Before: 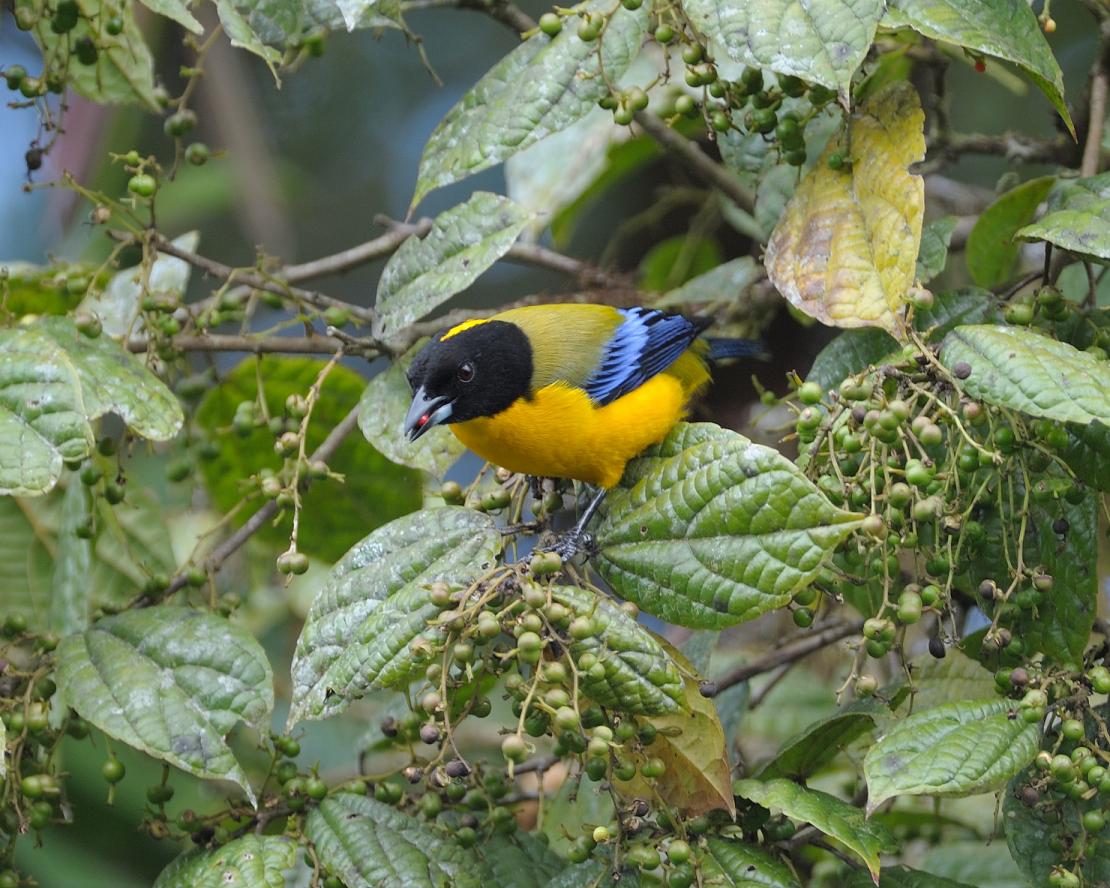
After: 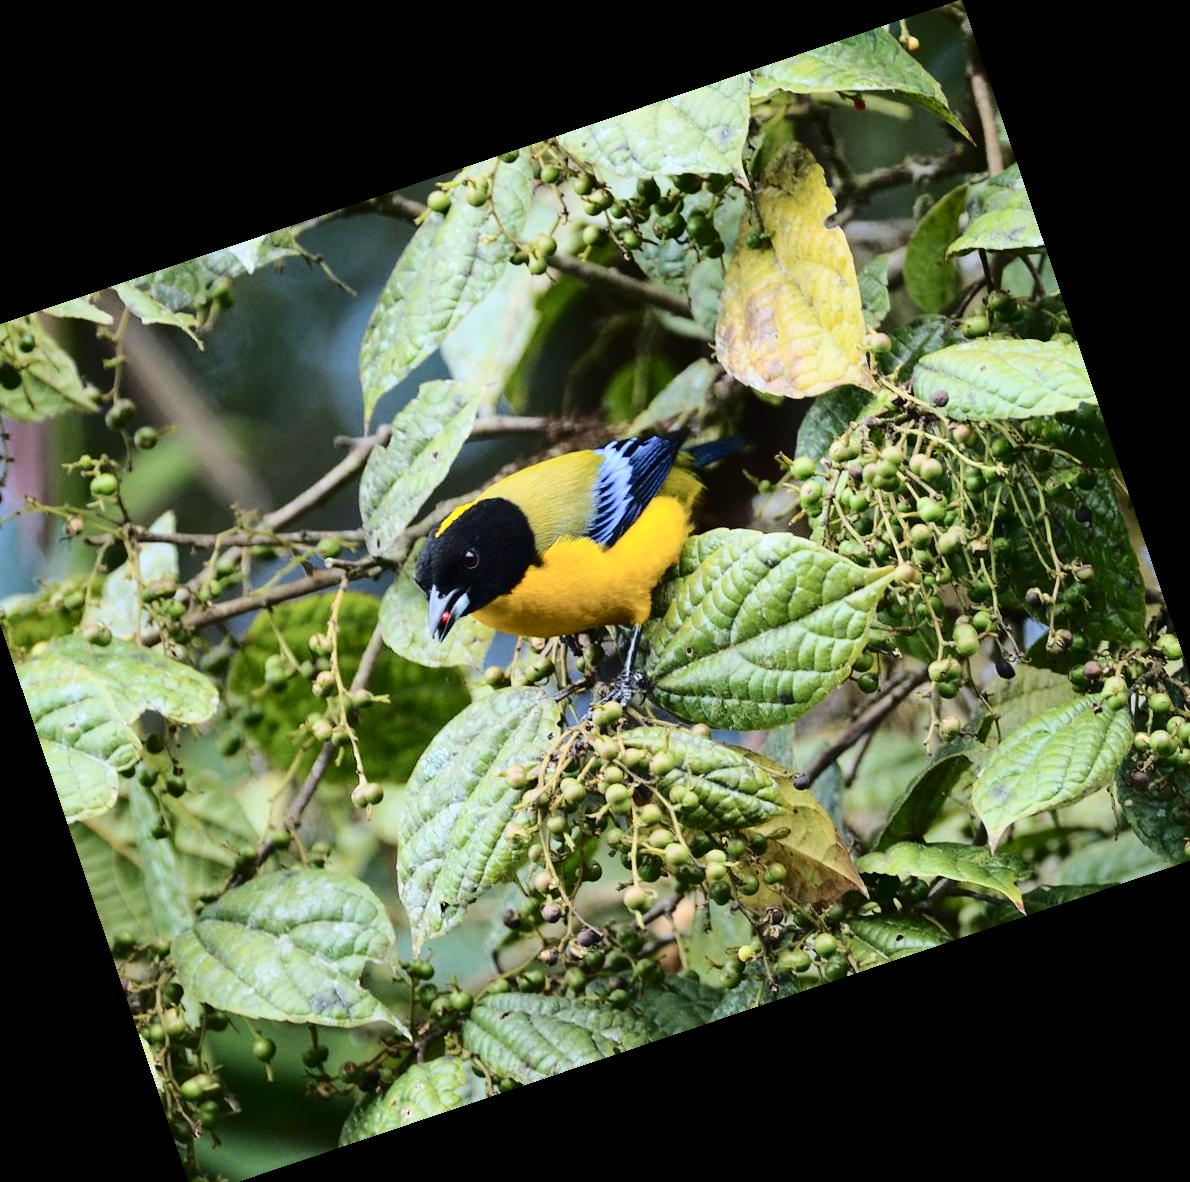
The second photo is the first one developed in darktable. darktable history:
crop and rotate: angle 18.66°, left 6.754%, right 4.155%, bottom 1.166%
velvia: on, module defaults
tone curve: curves: ch0 [(0, 0) (0.179, 0.073) (0.265, 0.147) (0.463, 0.553) (0.51, 0.635) (0.716, 0.863) (1, 0.997)], color space Lab, independent channels, preserve colors none
